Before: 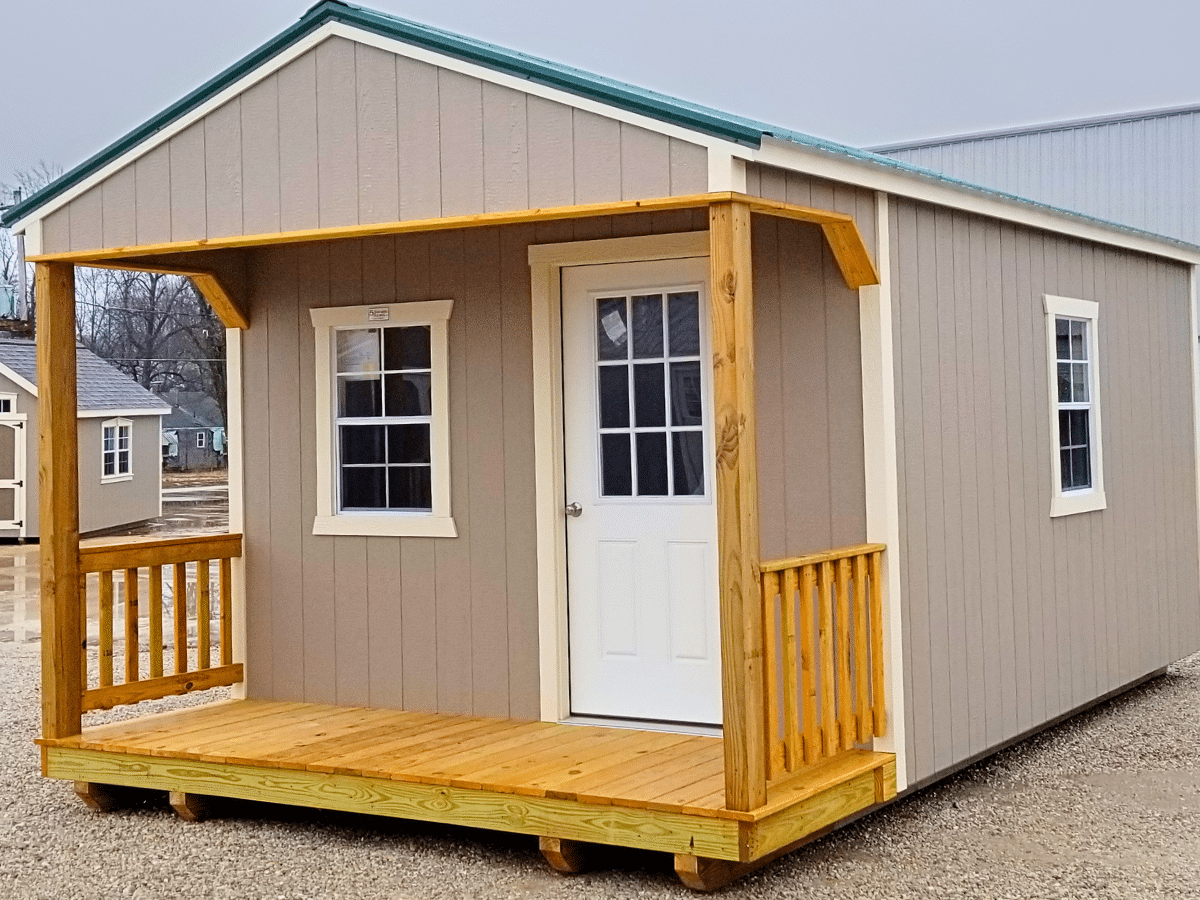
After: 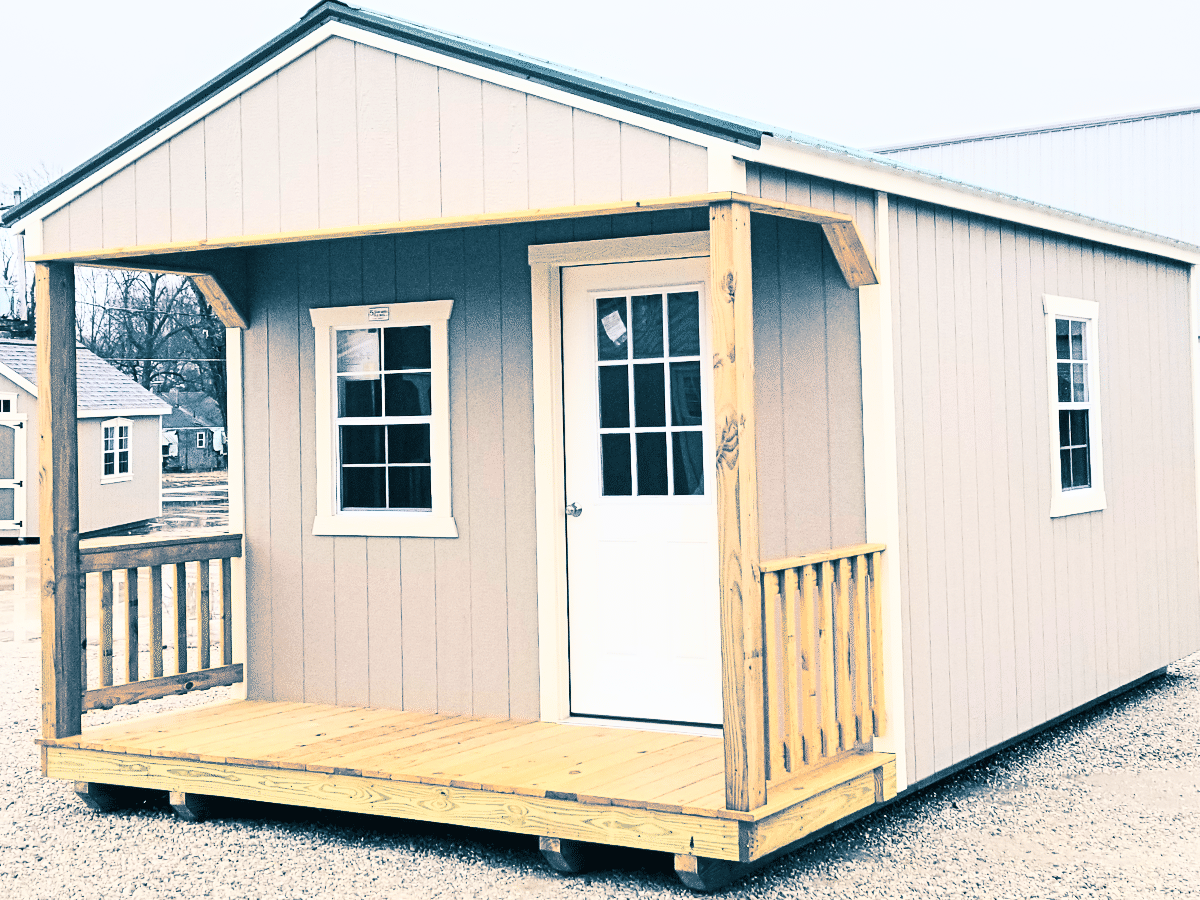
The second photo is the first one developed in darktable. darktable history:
contrast brightness saturation: contrast 0.57, brightness 0.57, saturation -0.34
split-toning: shadows › hue 212.4°, balance -70
white balance: red 1, blue 1
